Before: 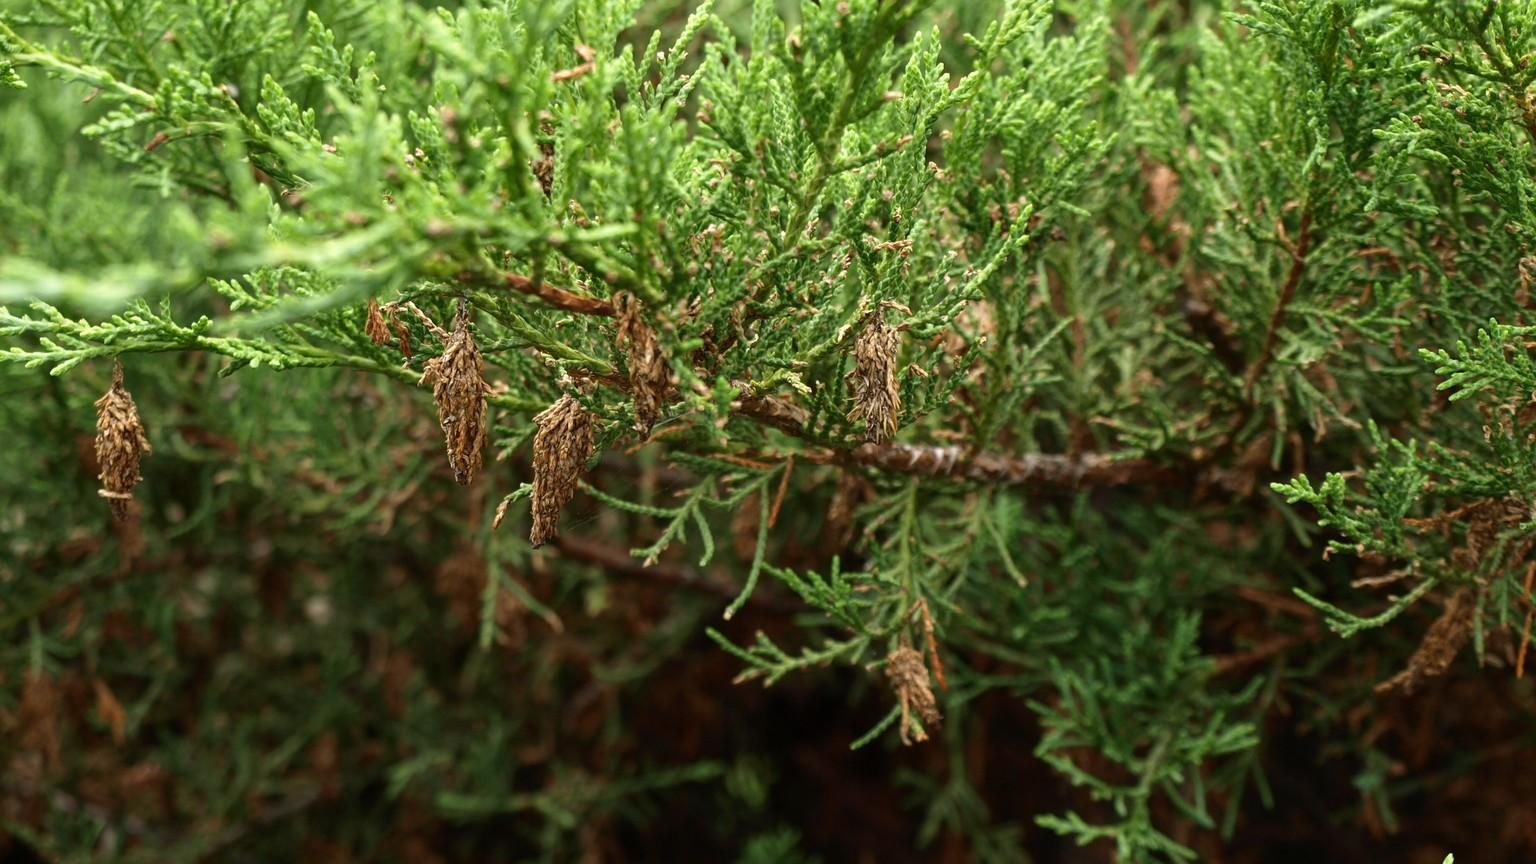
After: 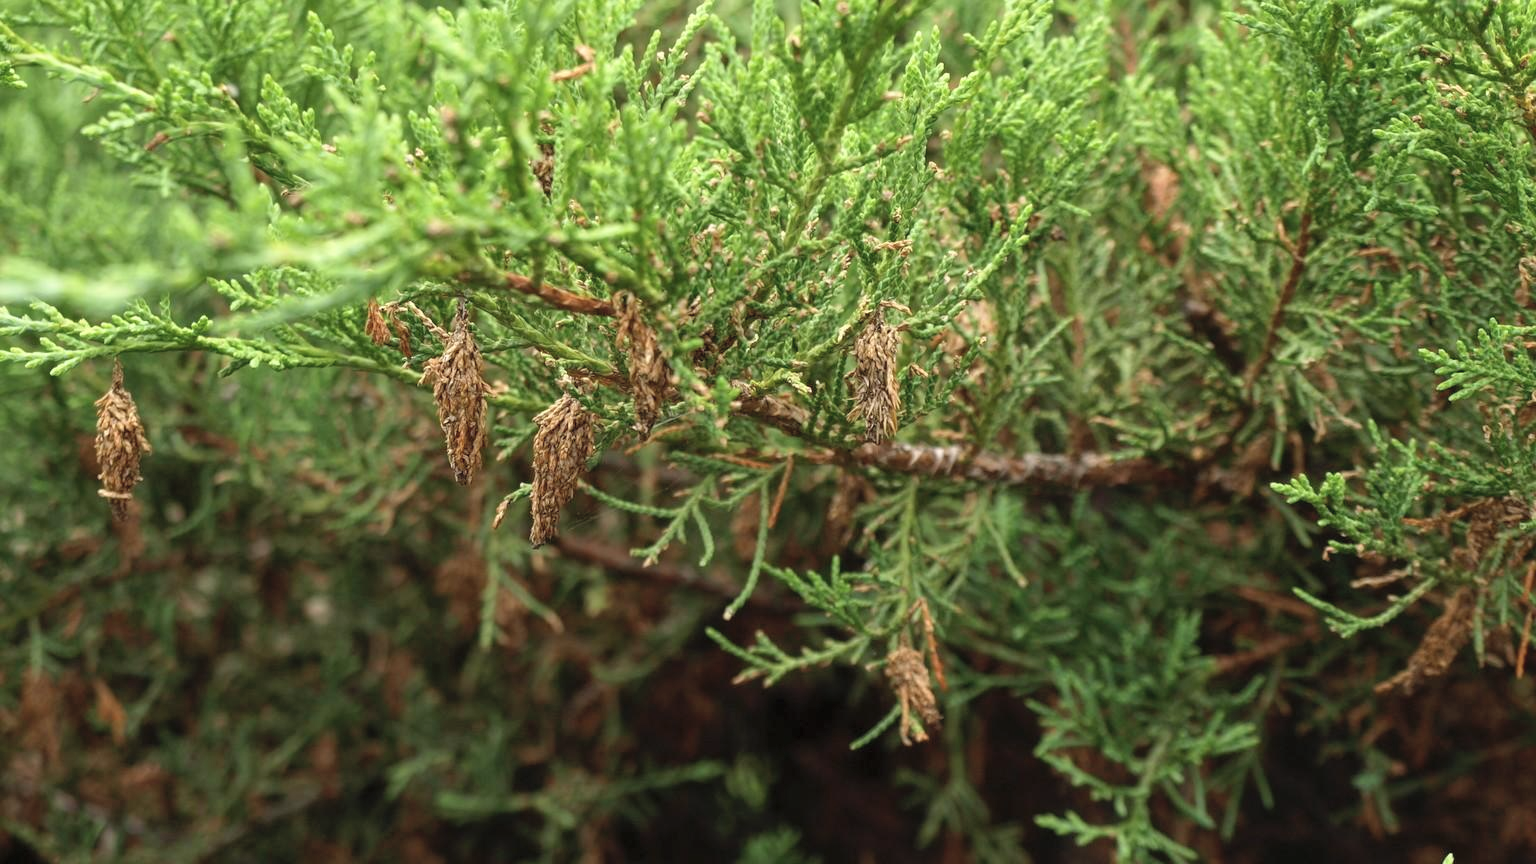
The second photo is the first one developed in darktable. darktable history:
contrast brightness saturation: brightness 0.146
